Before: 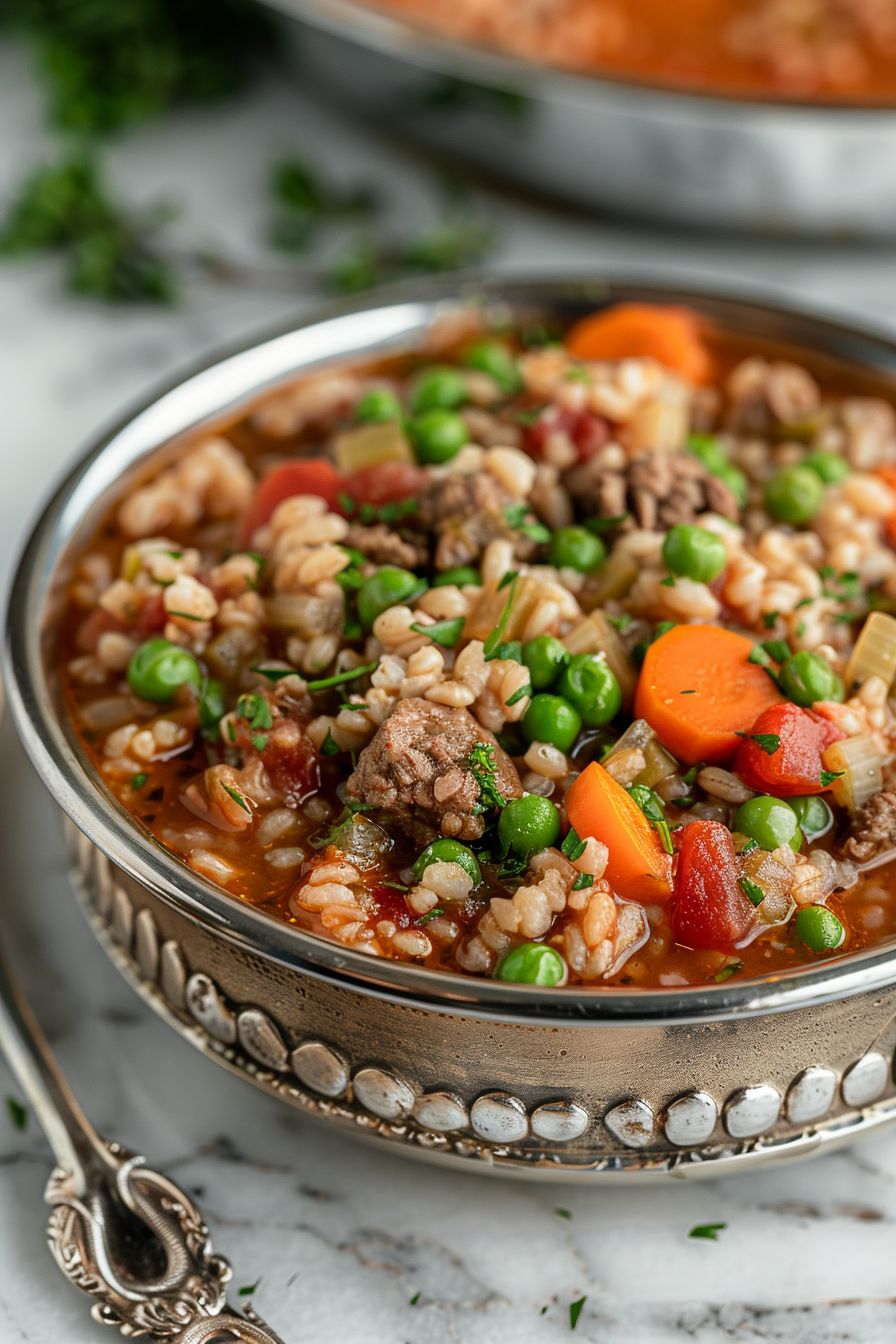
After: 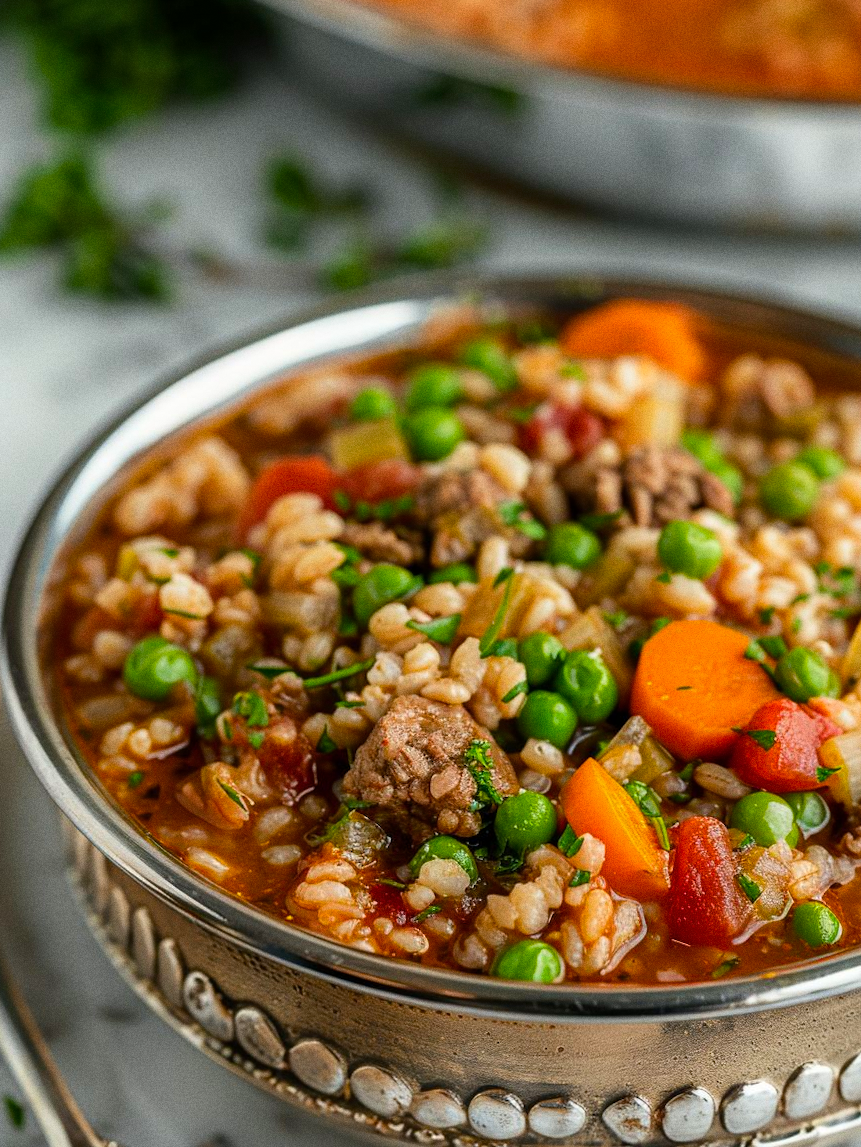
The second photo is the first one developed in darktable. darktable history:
grain: coarseness 3.21 ISO
crop and rotate: angle 0.2°, left 0.275%, right 3.127%, bottom 14.18%
color balance rgb: perceptual saturation grading › global saturation 20%, global vibrance 20%
